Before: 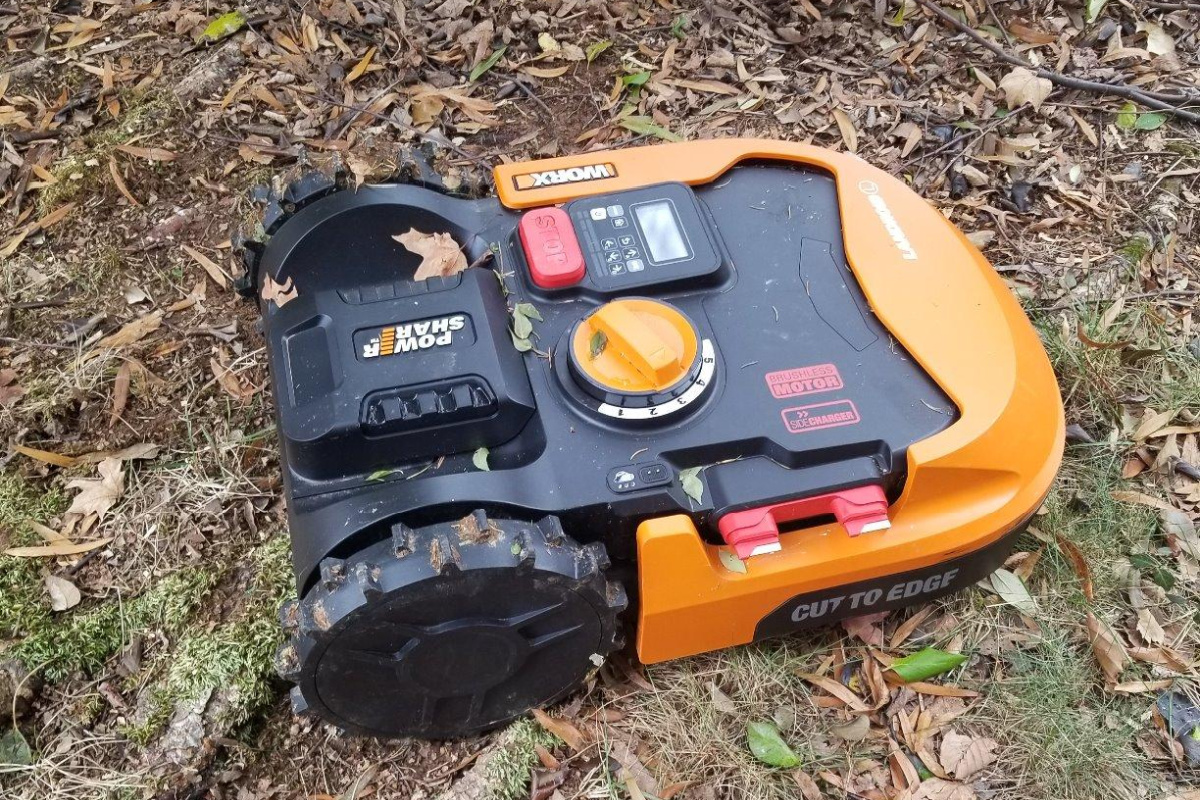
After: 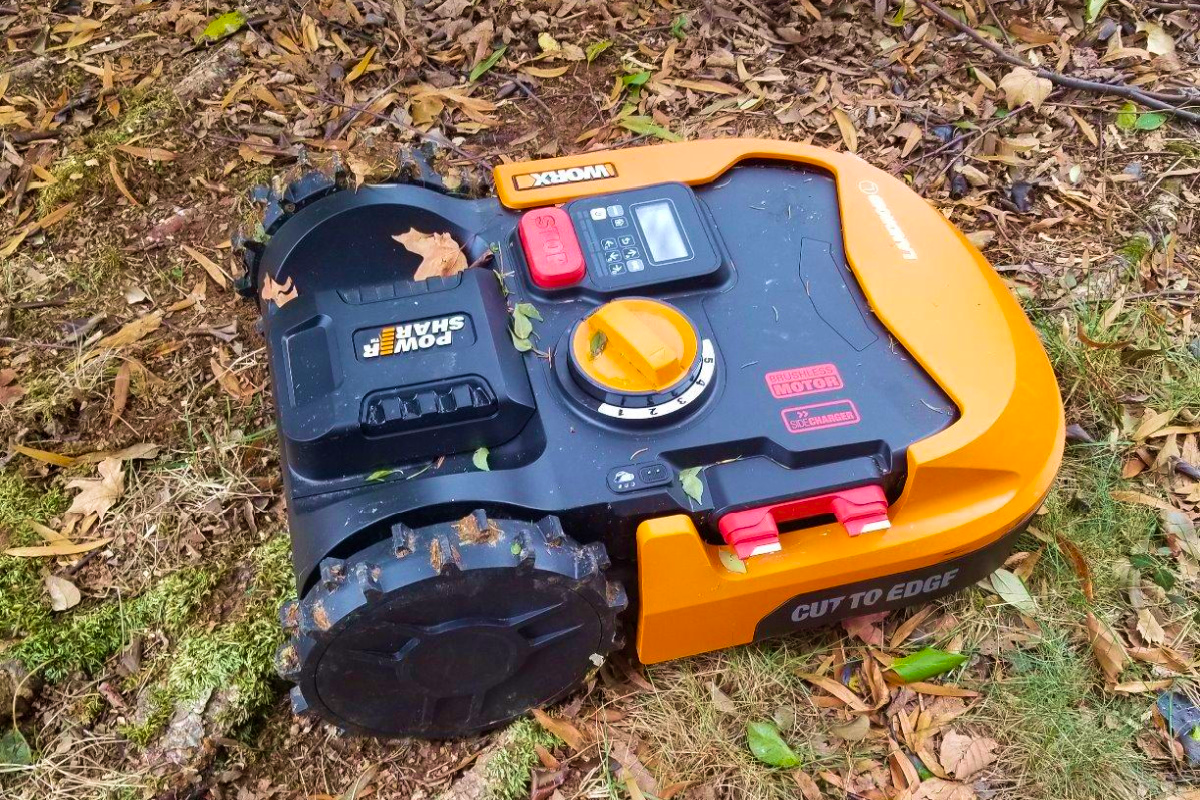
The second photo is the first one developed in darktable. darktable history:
velvia: strength 45.64%
color balance rgb: linear chroma grading › global chroma 9.148%, perceptual saturation grading › global saturation 25.167%
